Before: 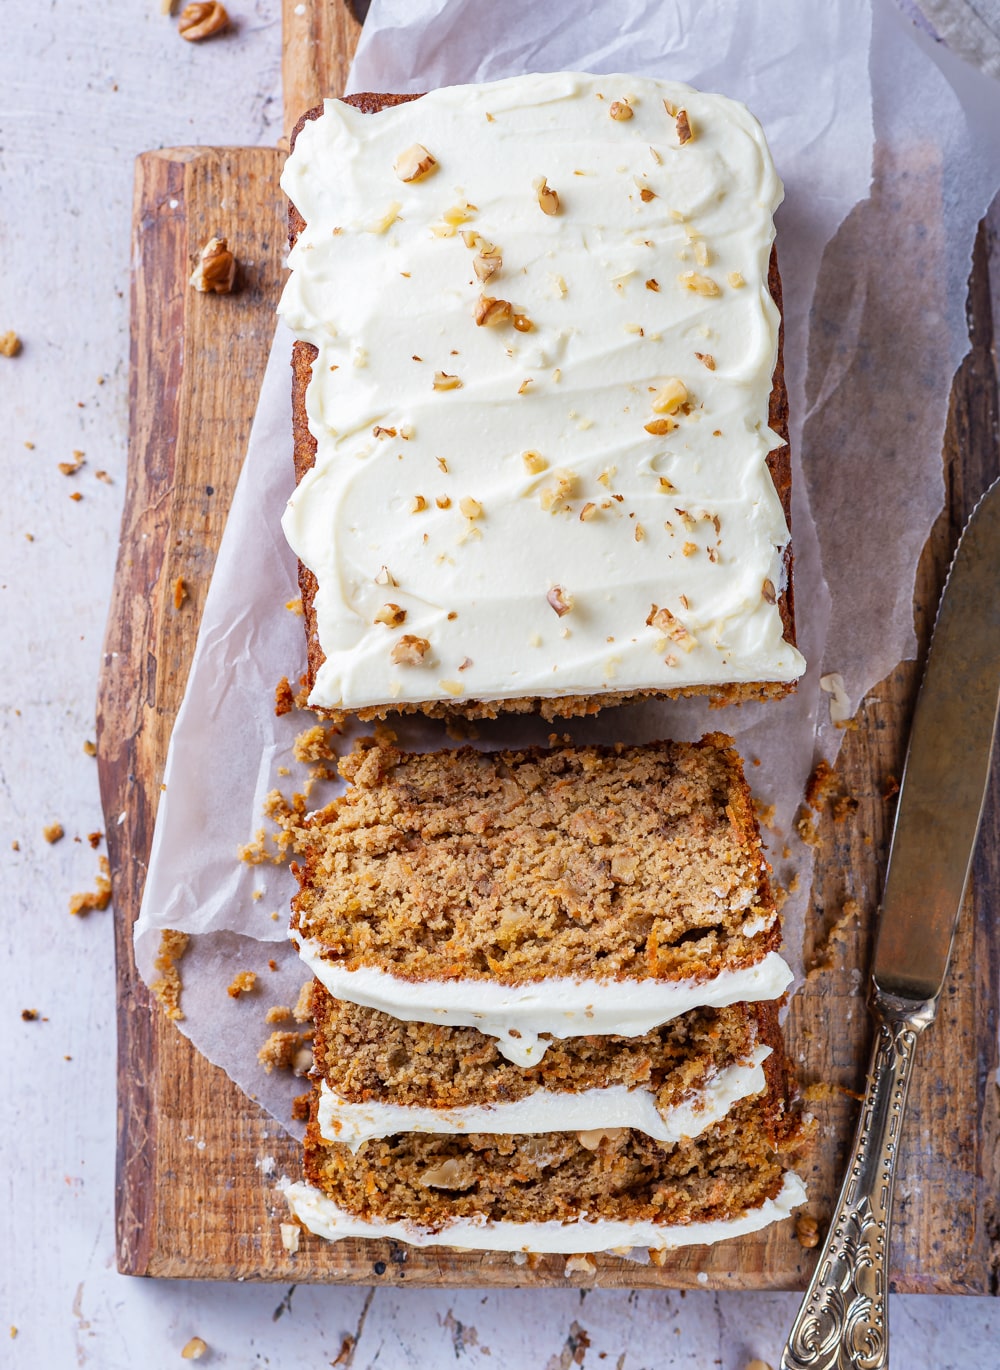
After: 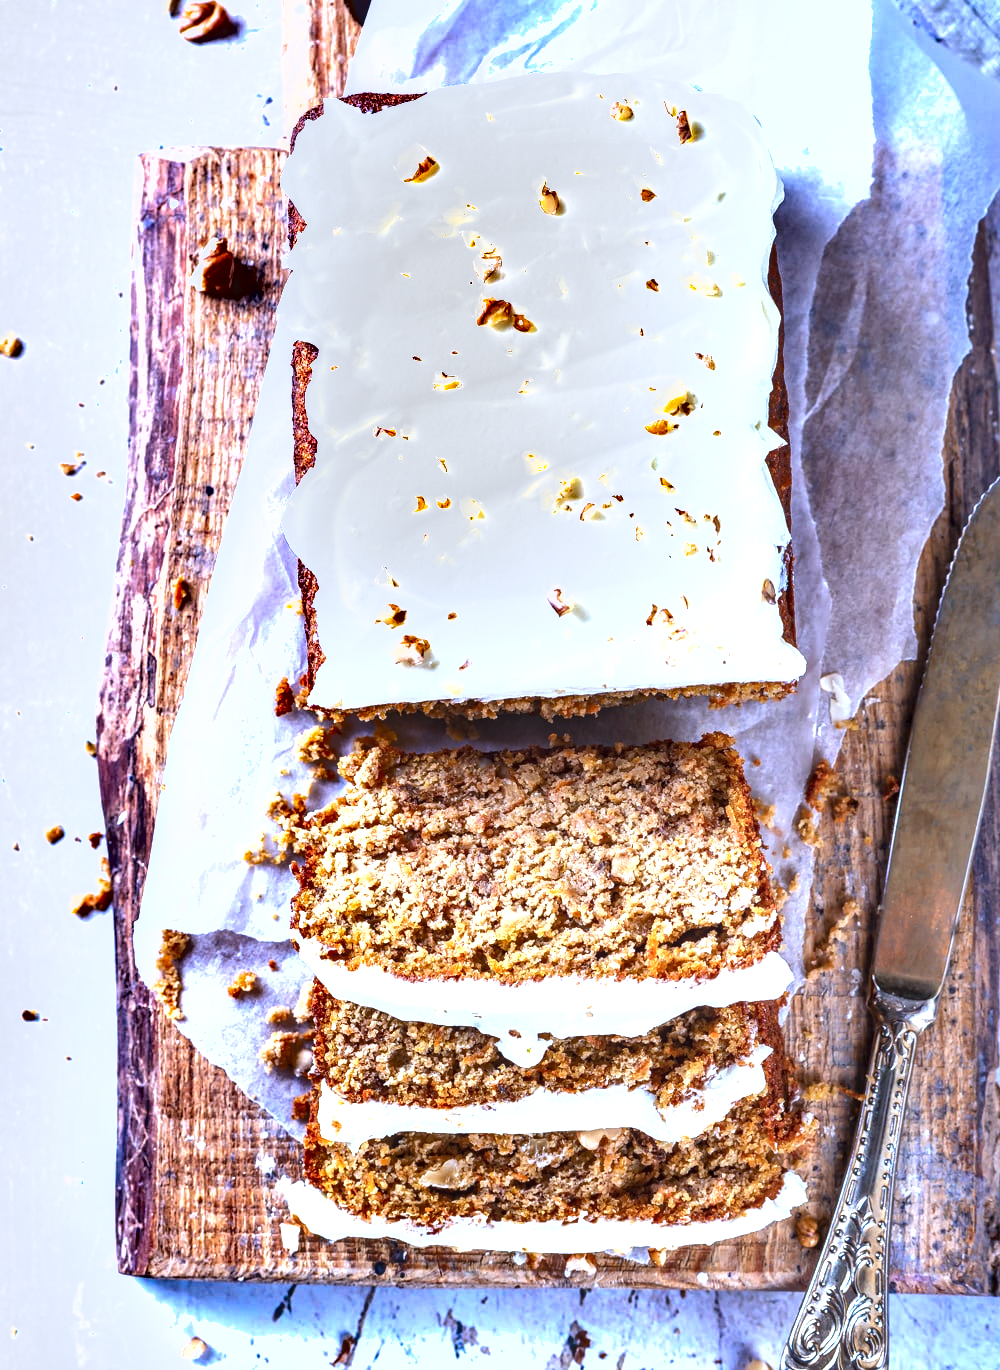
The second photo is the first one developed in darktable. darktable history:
color calibration: illuminant custom, x 0.392, y 0.392, temperature 3872.73 K
shadows and highlights: soften with gaussian
exposure: black level correction 0, exposure 1.2 EV, compensate highlight preservation false
local contrast: on, module defaults
